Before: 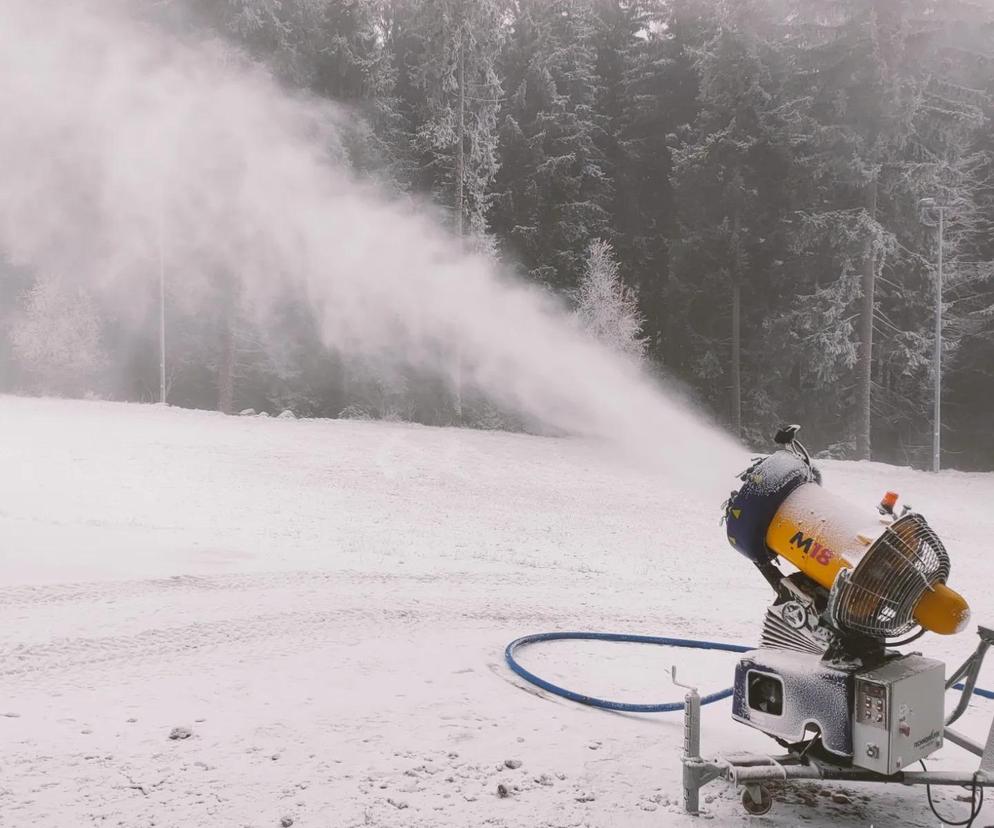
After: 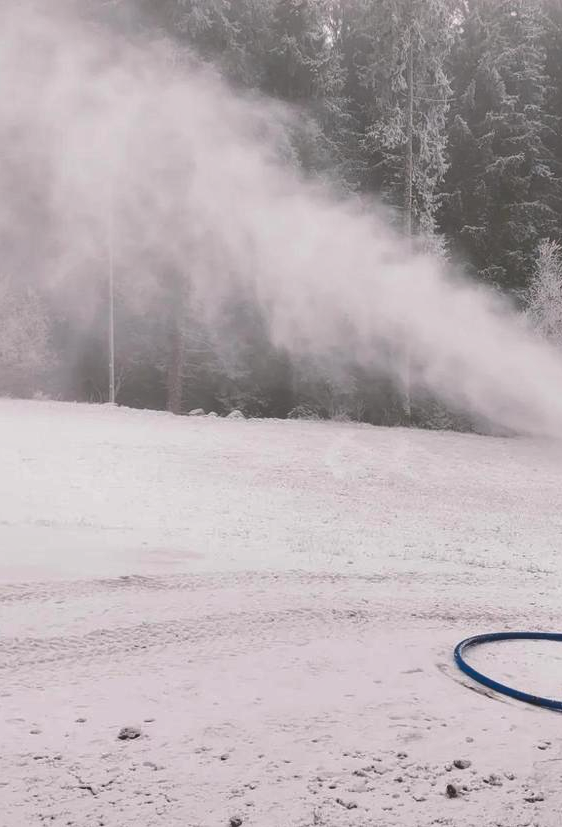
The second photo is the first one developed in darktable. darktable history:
tone equalizer: edges refinement/feathering 500, mask exposure compensation -1.57 EV, preserve details no
shadows and highlights: white point adjustment 0.811, highlights color adjustment 89.72%, soften with gaussian
crop: left 5.154%, right 38.255%
